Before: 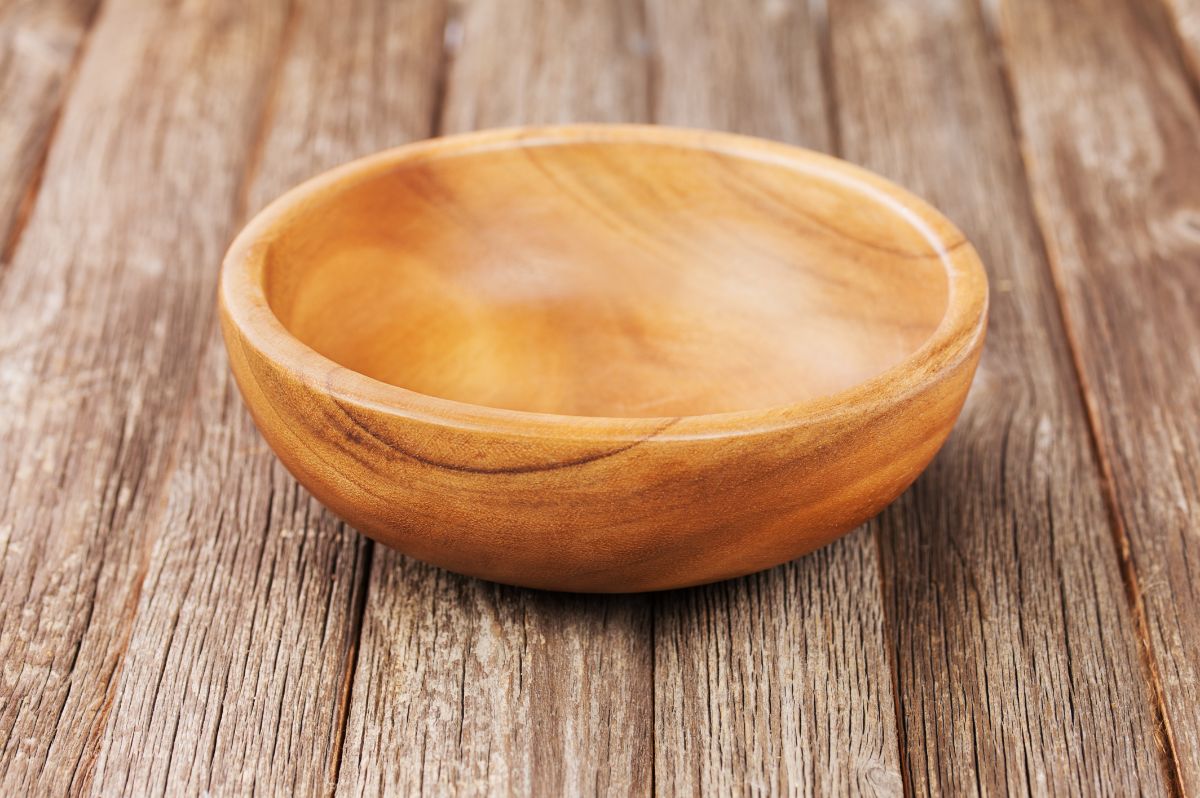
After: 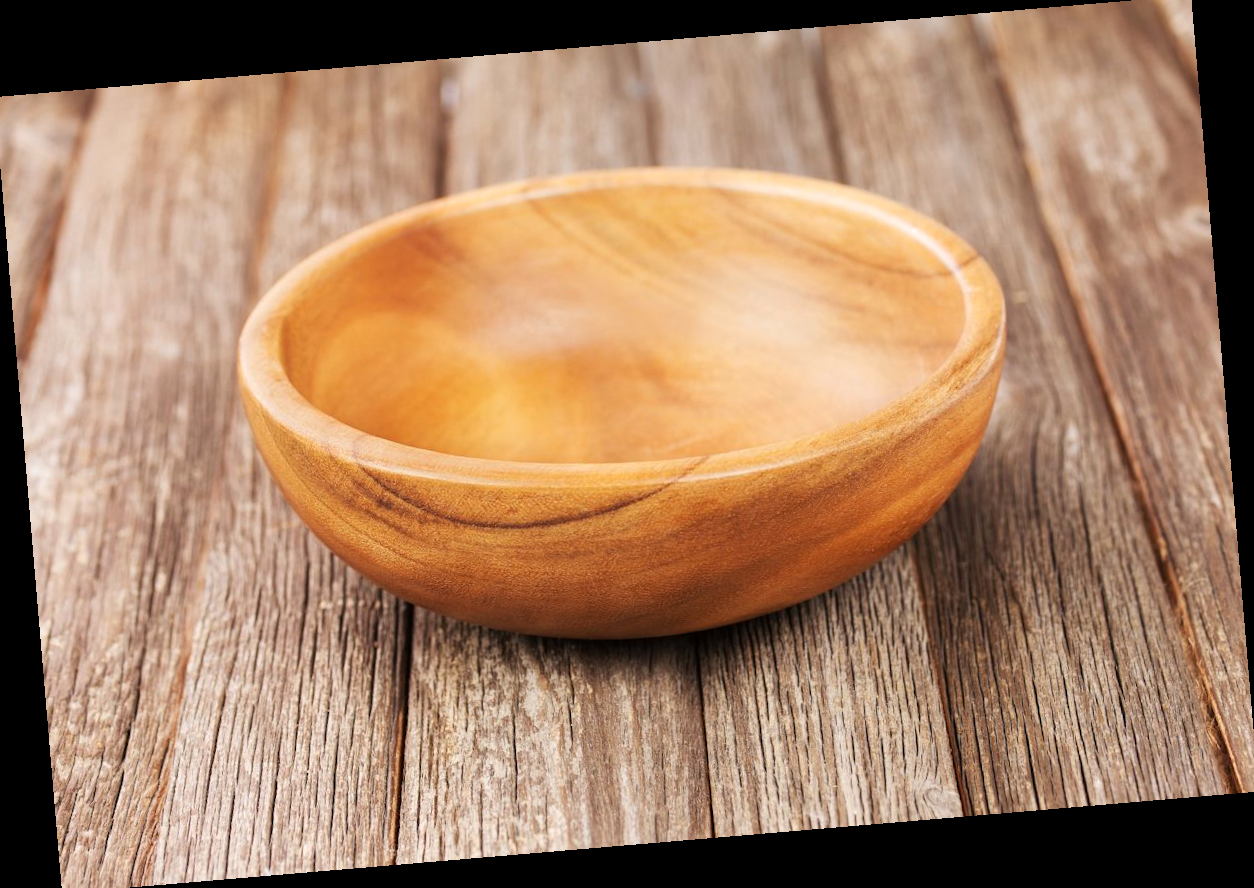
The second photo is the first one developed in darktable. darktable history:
crop: left 0.434%, top 0.485%, right 0.244%, bottom 0.386%
exposure: exposure 0.127 EV, compensate highlight preservation false
rotate and perspective: rotation -4.86°, automatic cropping off
